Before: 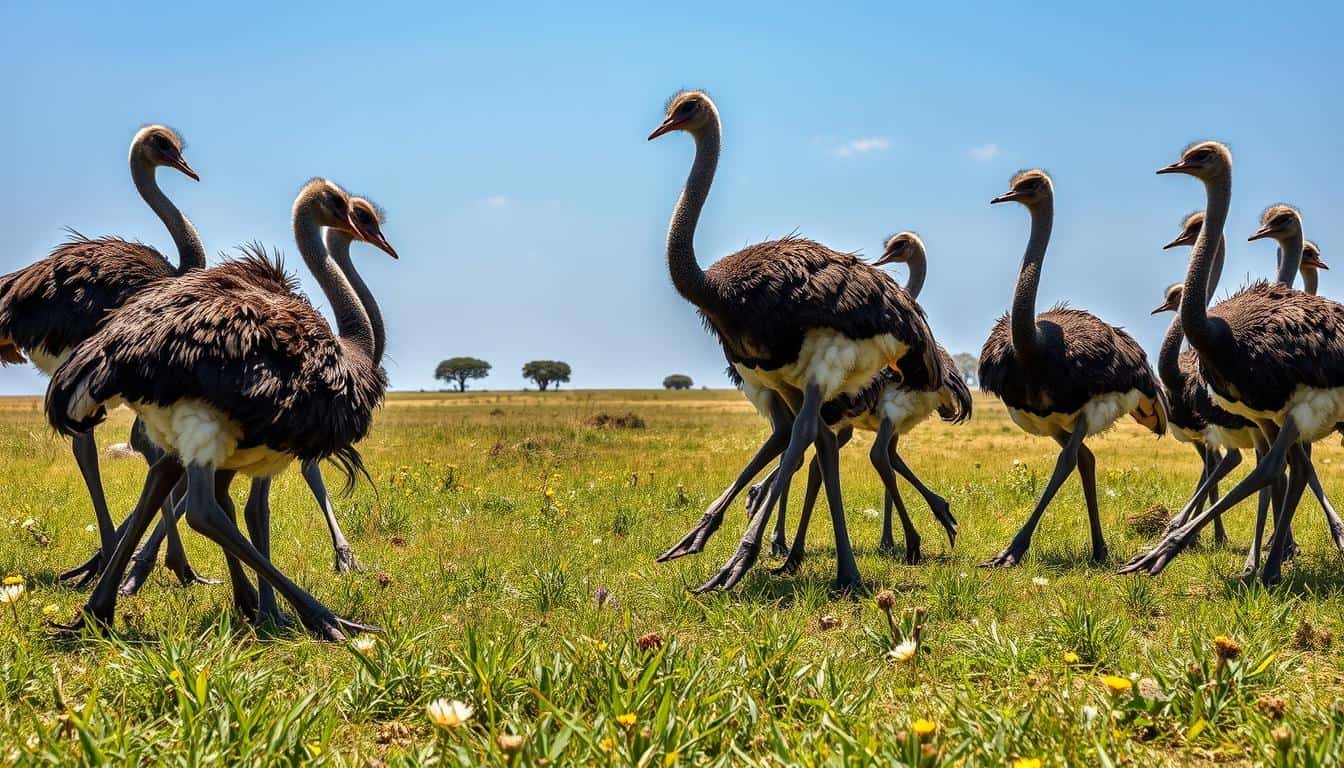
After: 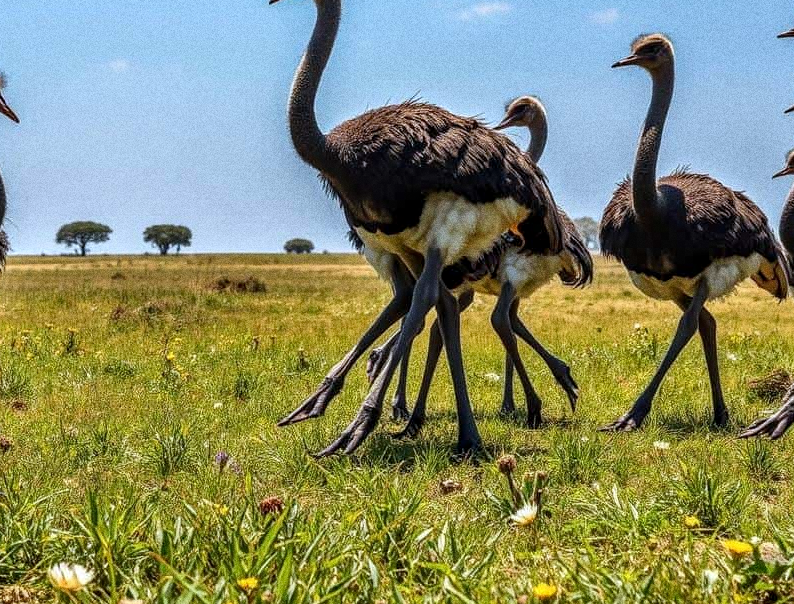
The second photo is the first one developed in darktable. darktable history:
white balance: red 0.976, blue 1.04
grain: coarseness 0.09 ISO, strength 40%
local contrast: on, module defaults
crop and rotate: left 28.256%, top 17.734%, right 12.656%, bottom 3.573%
